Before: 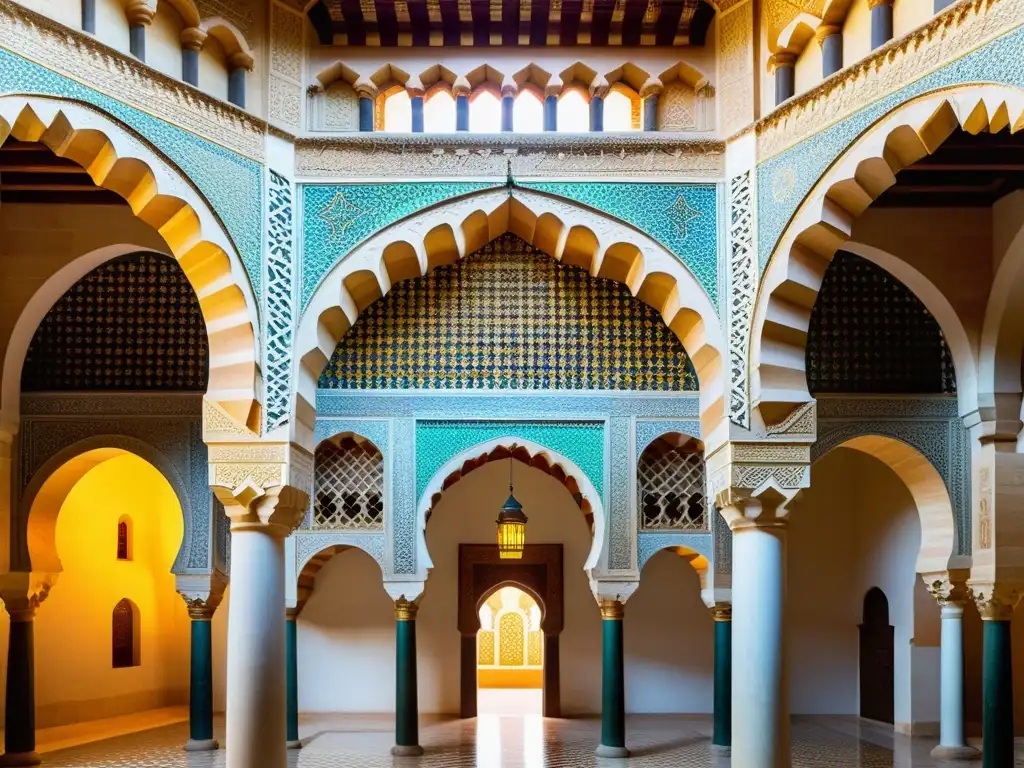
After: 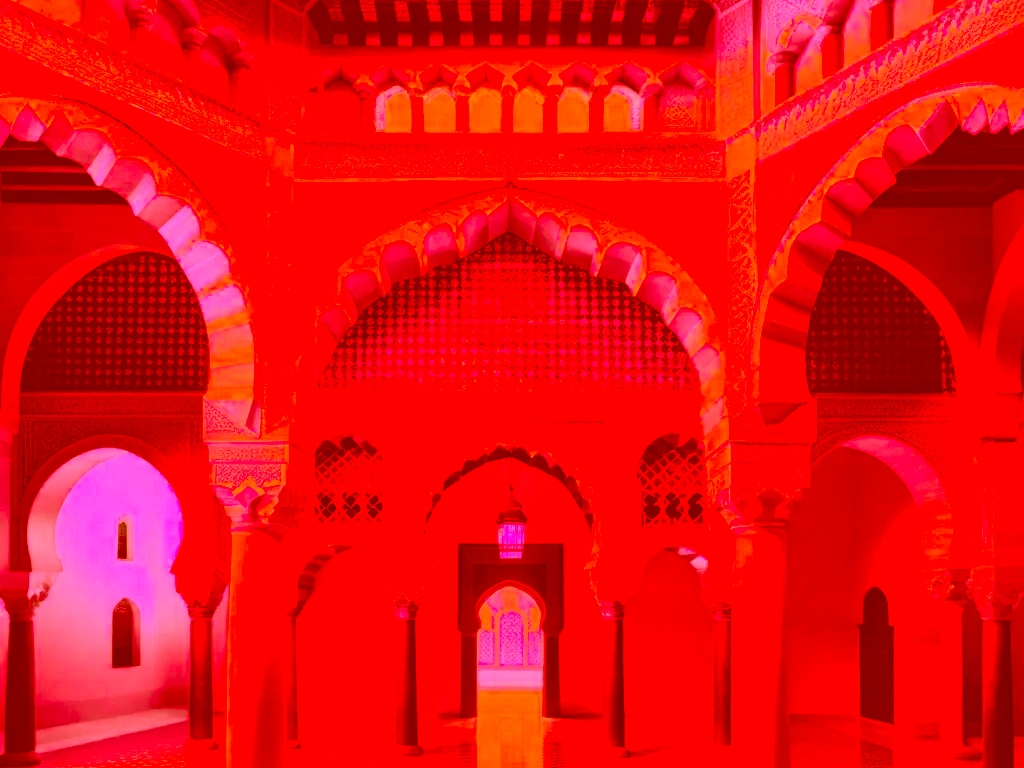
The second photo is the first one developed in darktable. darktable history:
contrast brightness saturation: brightness 0.18, saturation -0.5
color correction: highlights a* -39.68, highlights b* -40, shadows a* -40, shadows b* -40, saturation -3
